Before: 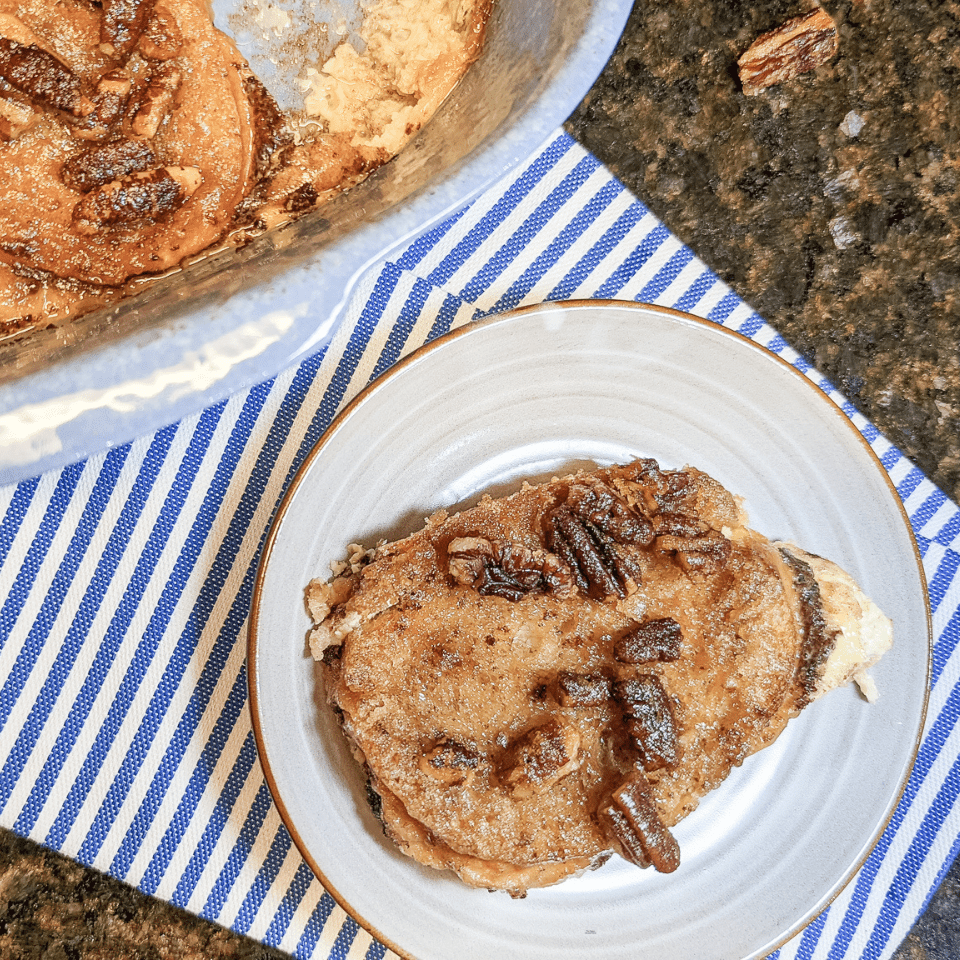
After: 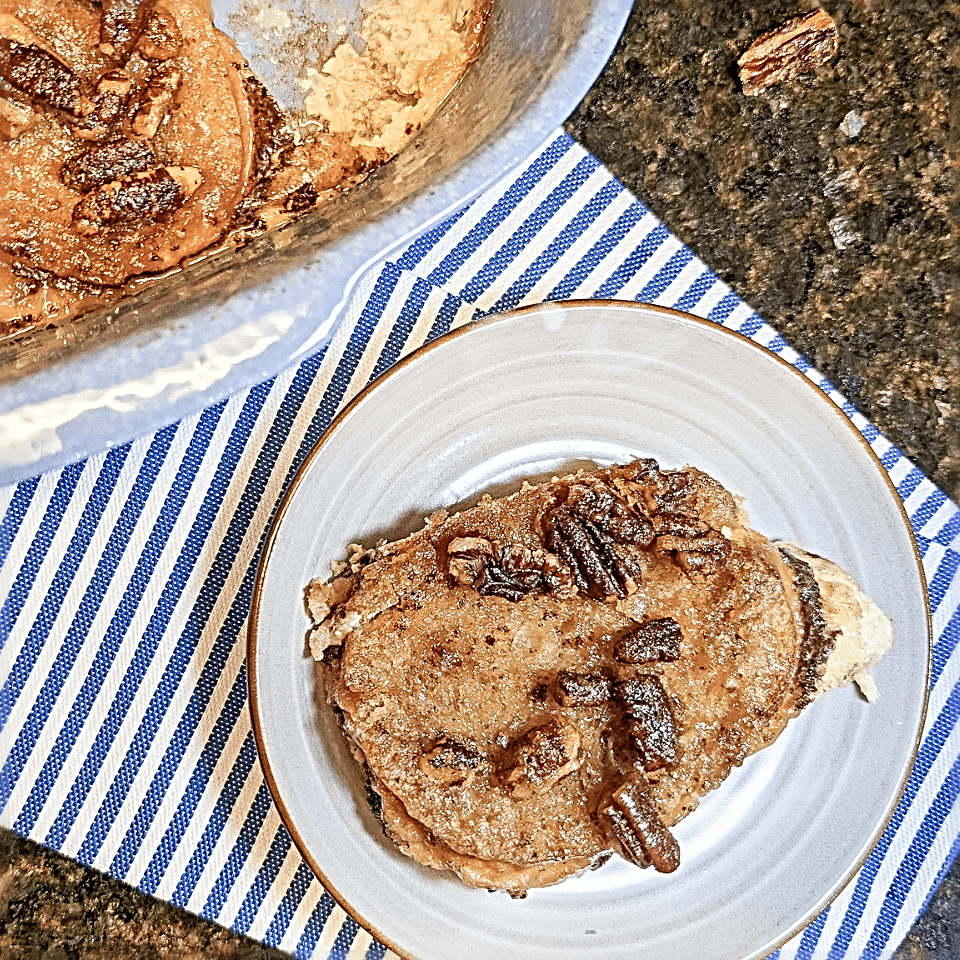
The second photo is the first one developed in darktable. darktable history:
sharpen: radius 3.699, amount 0.925
